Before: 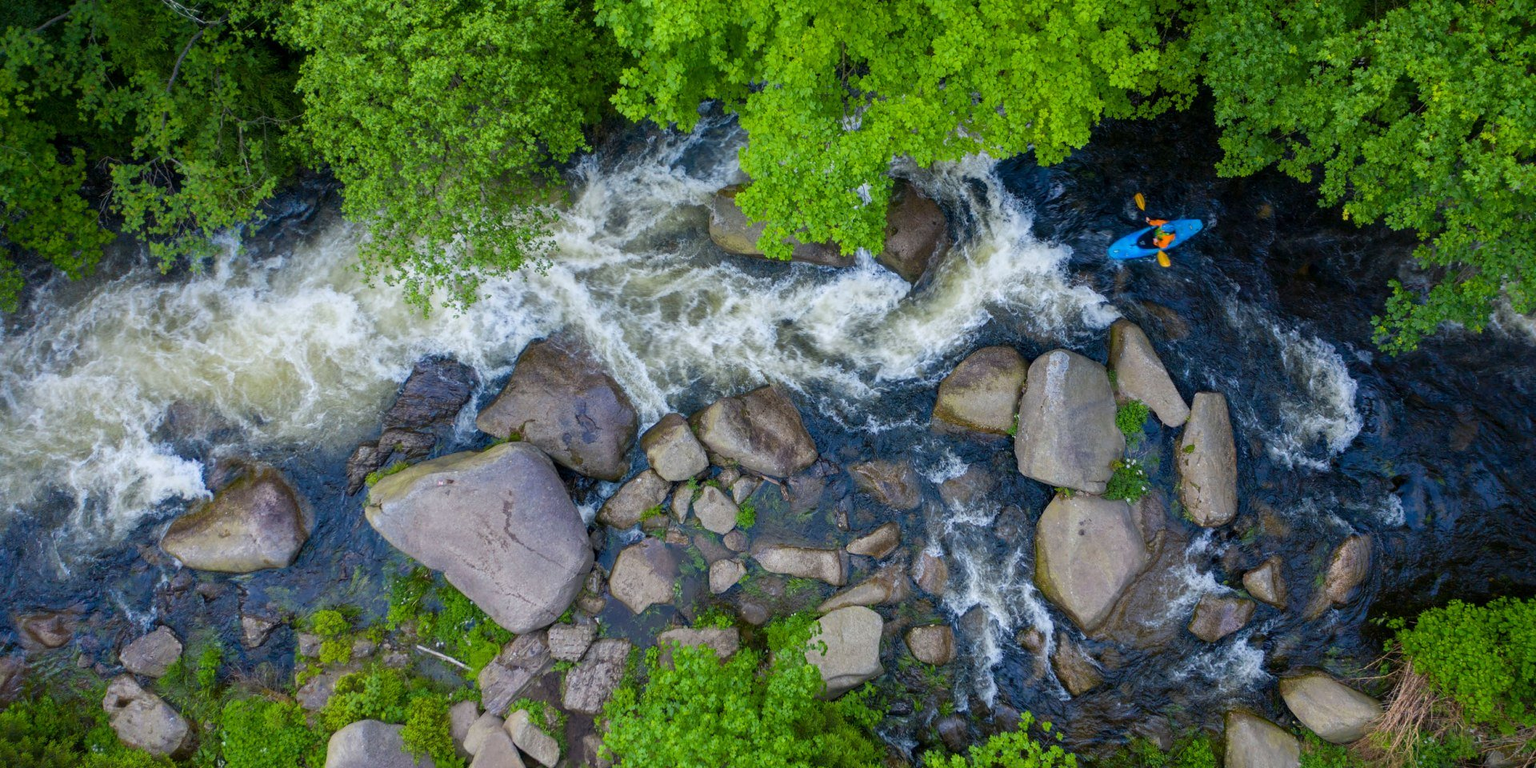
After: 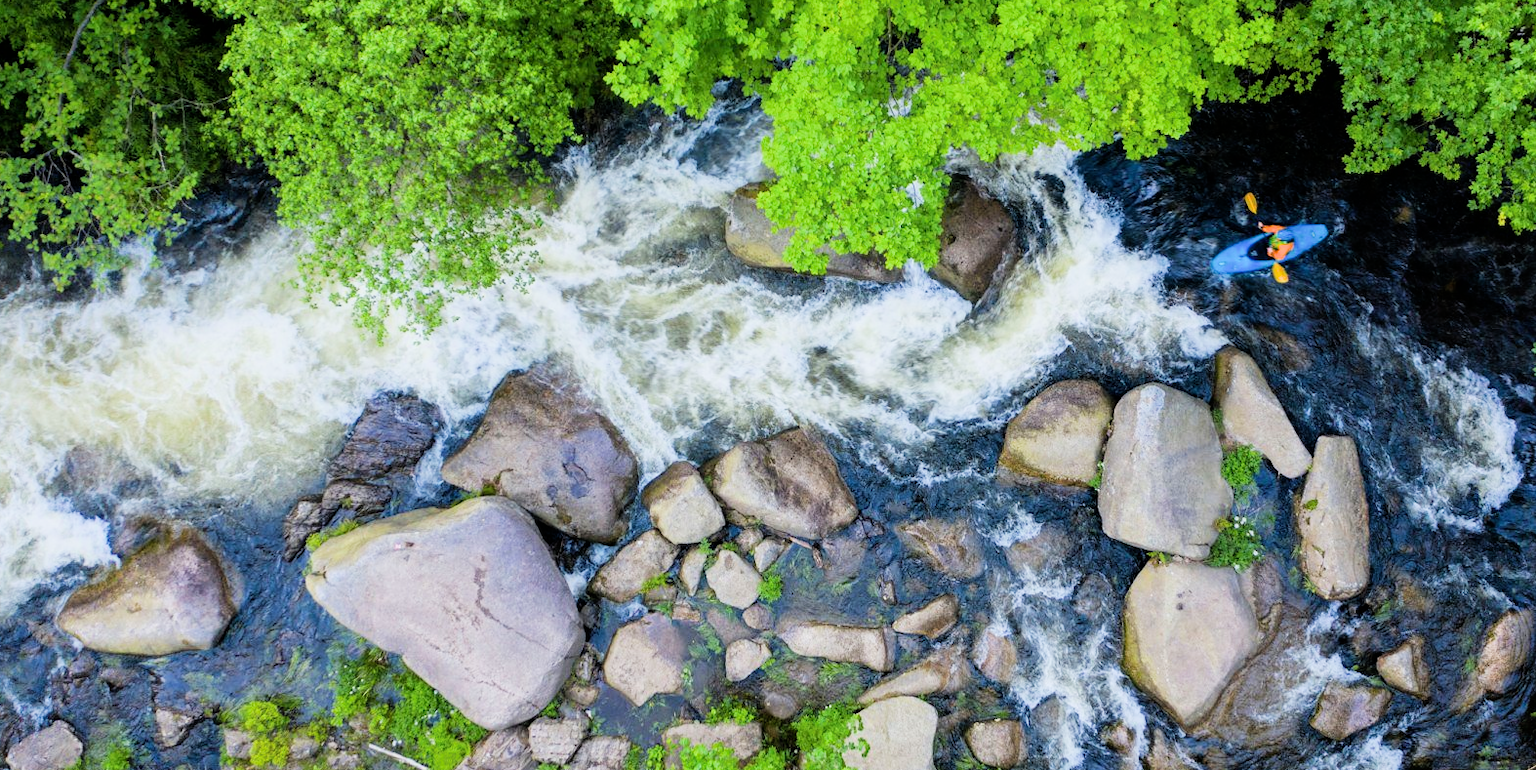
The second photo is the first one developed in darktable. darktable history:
filmic rgb: black relative exposure -7.65 EV, white relative exposure 4.56 EV, hardness 3.61, contrast 1.265, iterations of high-quality reconstruction 0
exposure: black level correction 0, exposure 1 EV, compensate highlight preservation false
crop and rotate: left 7.46%, top 4.618%, right 10.518%, bottom 13.054%
